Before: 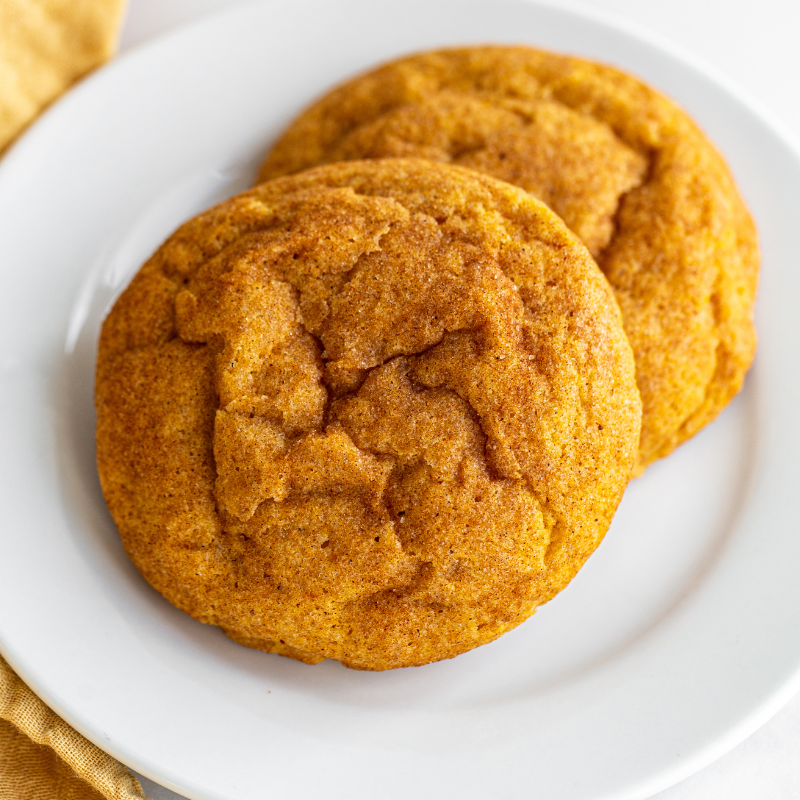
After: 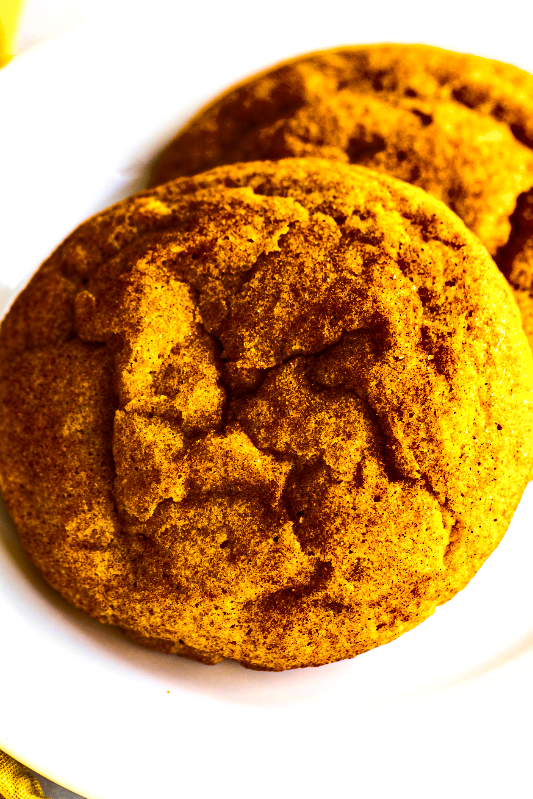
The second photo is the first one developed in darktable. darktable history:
crop and rotate: left 12.673%, right 20.66%
contrast brightness saturation: contrast 0.24, brightness 0.09
color balance rgb: linear chroma grading › shadows -40%, linear chroma grading › highlights 40%, linear chroma grading › global chroma 45%, linear chroma grading › mid-tones -30%, perceptual saturation grading › global saturation 55%, perceptual saturation grading › highlights -50%, perceptual saturation grading › mid-tones 40%, perceptual saturation grading › shadows 30%, perceptual brilliance grading › global brilliance 20%, perceptual brilliance grading › shadows -40%, global vibrance 35%
shadows and highlights: radius 337.17, shadows 29.01, soften with gaussian
